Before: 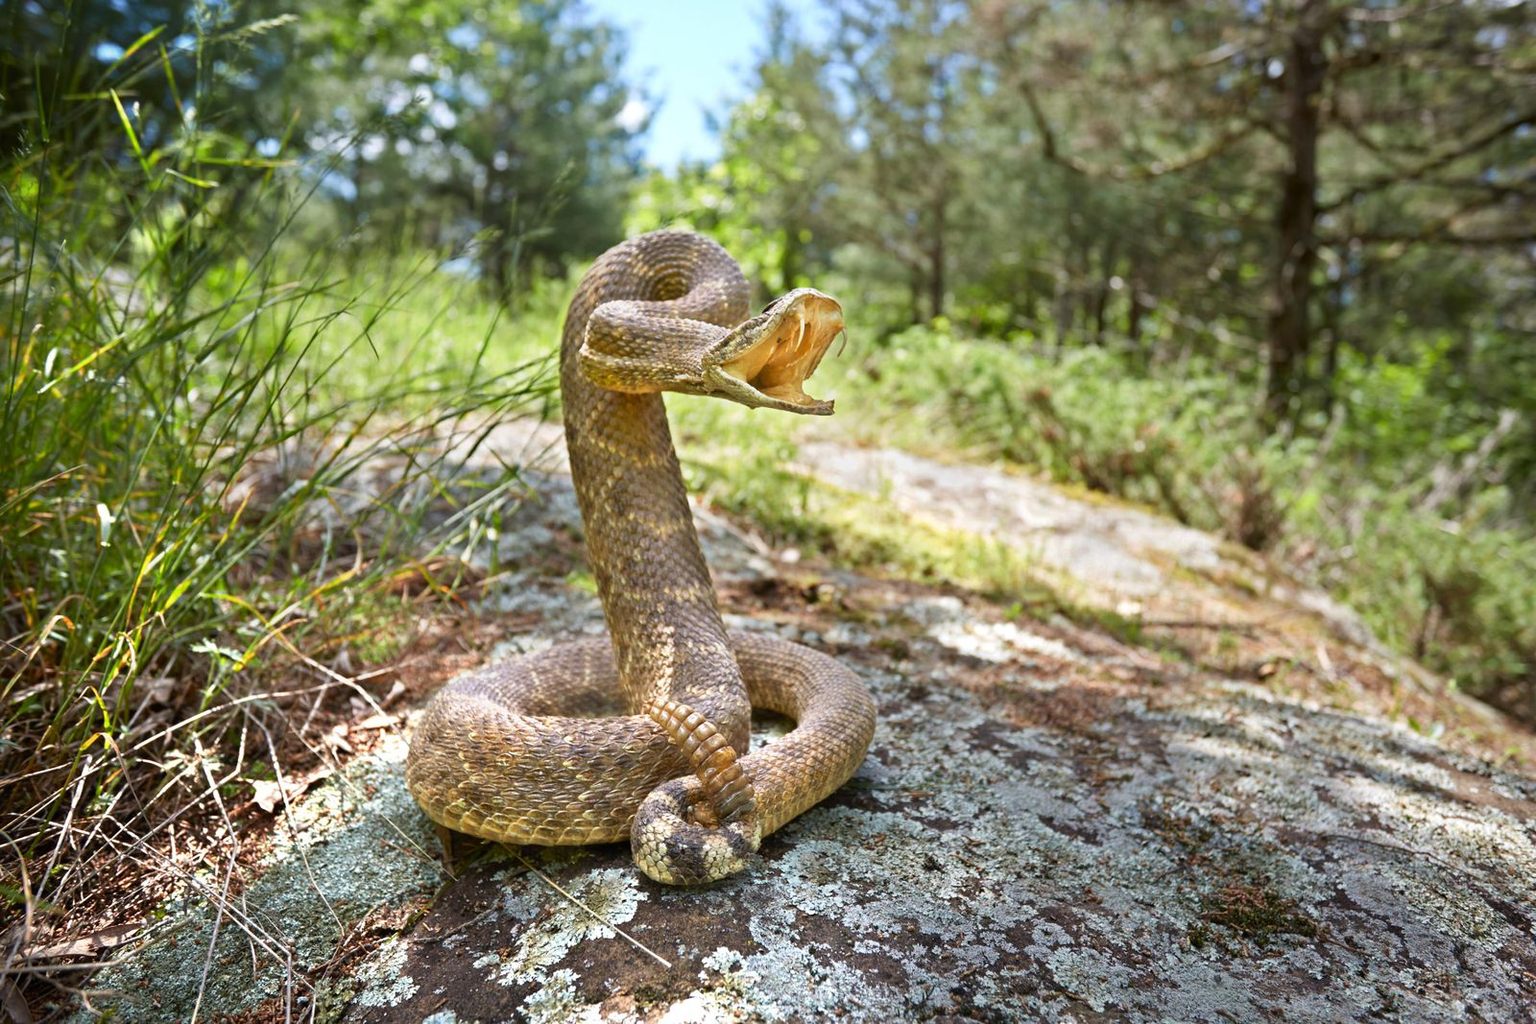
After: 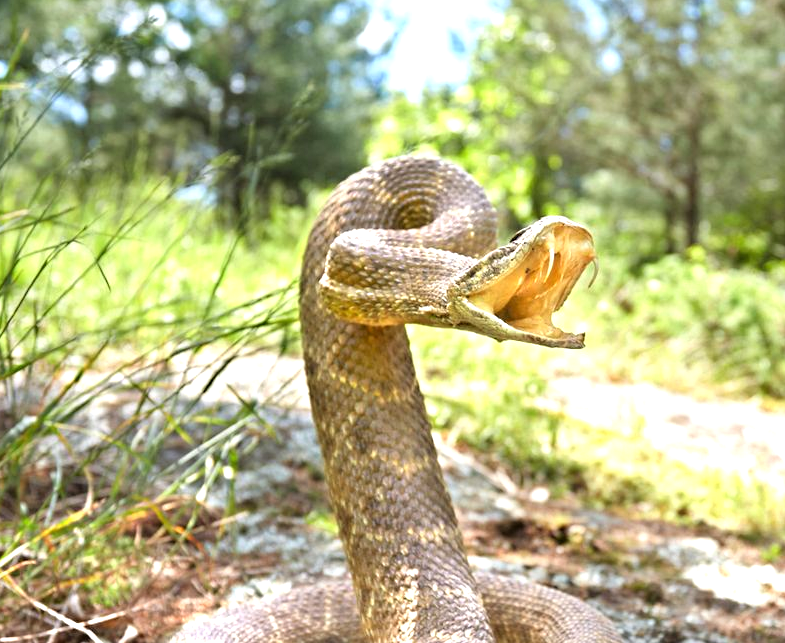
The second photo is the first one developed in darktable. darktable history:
tone equalizer: -8 EV -0.715 EV, -7 EV -0.685 EV, -6 EV -0.596 EV, -5 EV -0.385 EV, -3 EV 0.371 EV, -2 EV 0.6 EV, -1 EV 0.699 EV, +0 EV 0.736 EV
sharpen: radius 5.375, amount 0.312, threshold 26.602
crop: left 17.78%, top 7.881%, right 33.116%, bottom 31.797%
